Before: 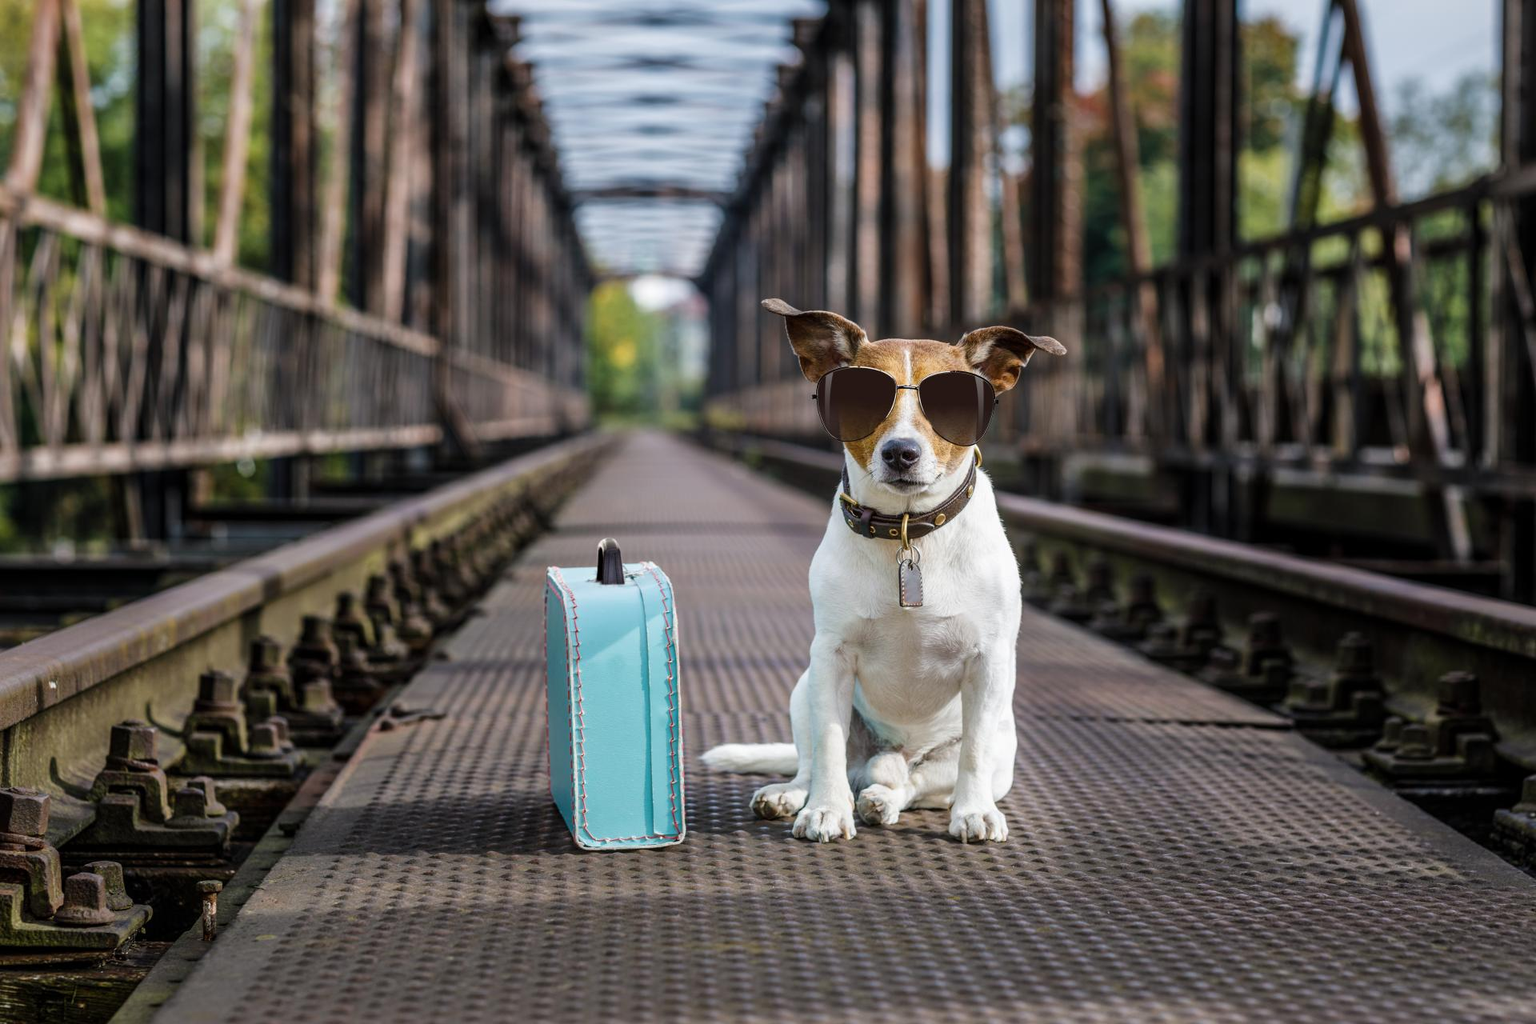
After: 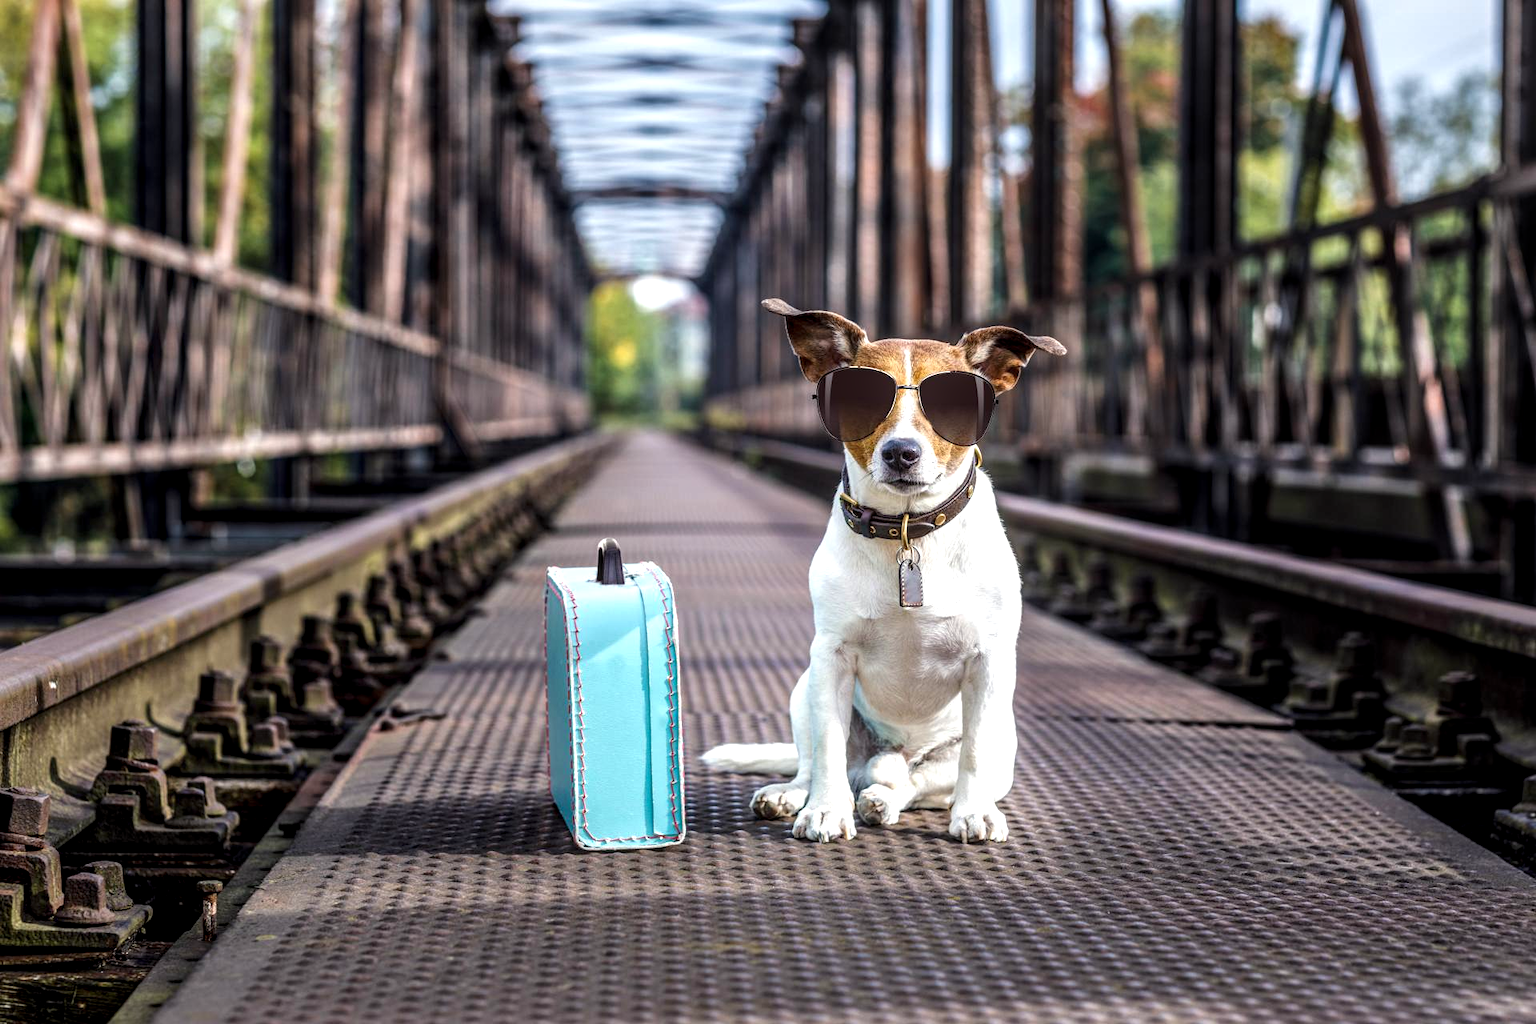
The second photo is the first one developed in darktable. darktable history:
exposure: black level correction 0, exposure 0.5 EV, compensate exposure bias true, compensate highlight preservation false
color balance: gamma [0.9, 0.988, 0.975, 1.025], gain [1.05, 1, 1, 1]
local contrast: detail 130%
